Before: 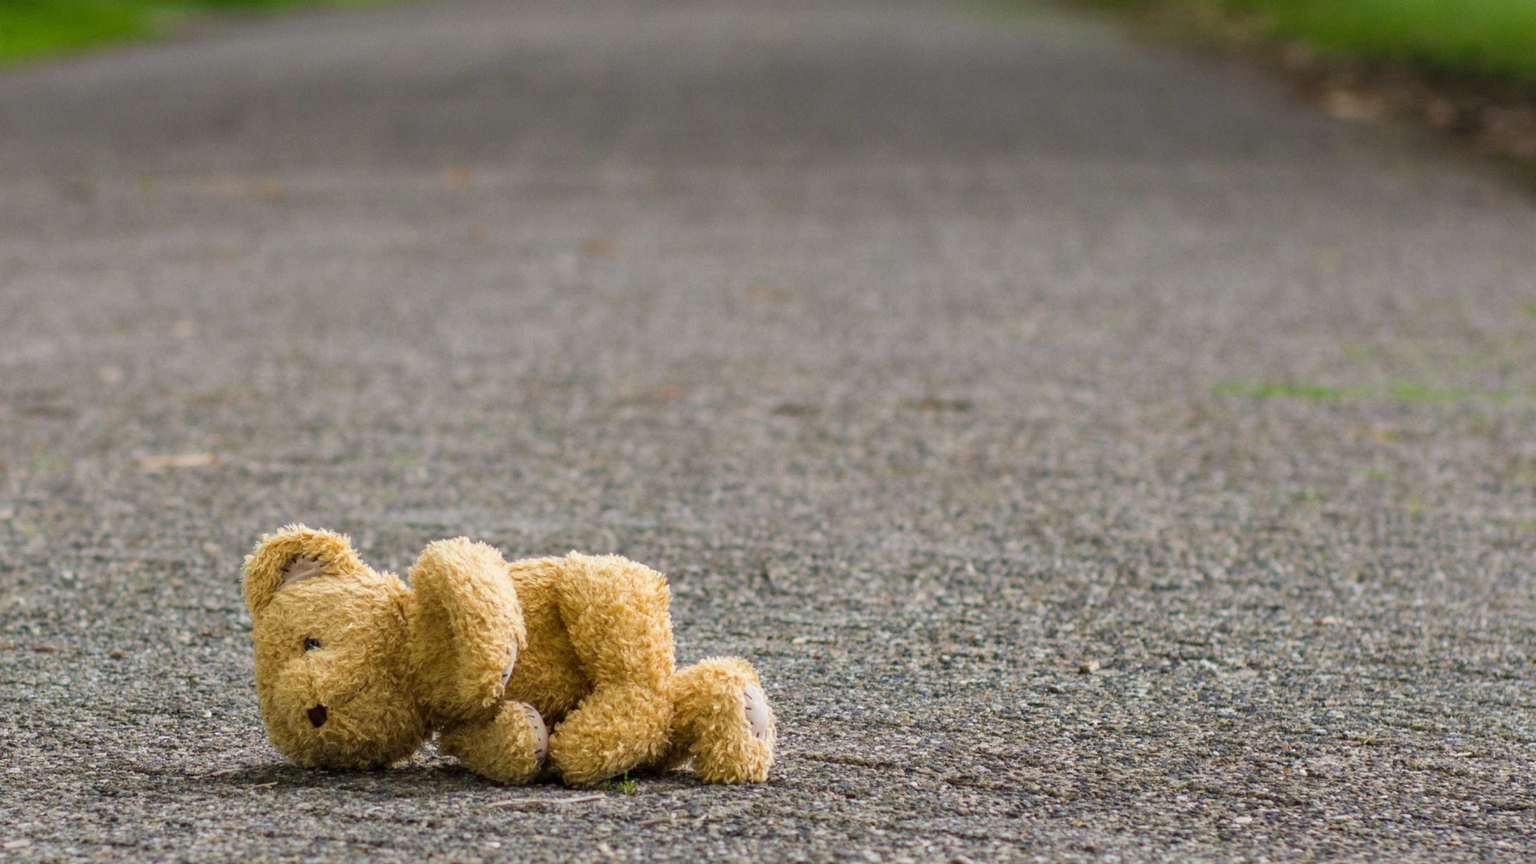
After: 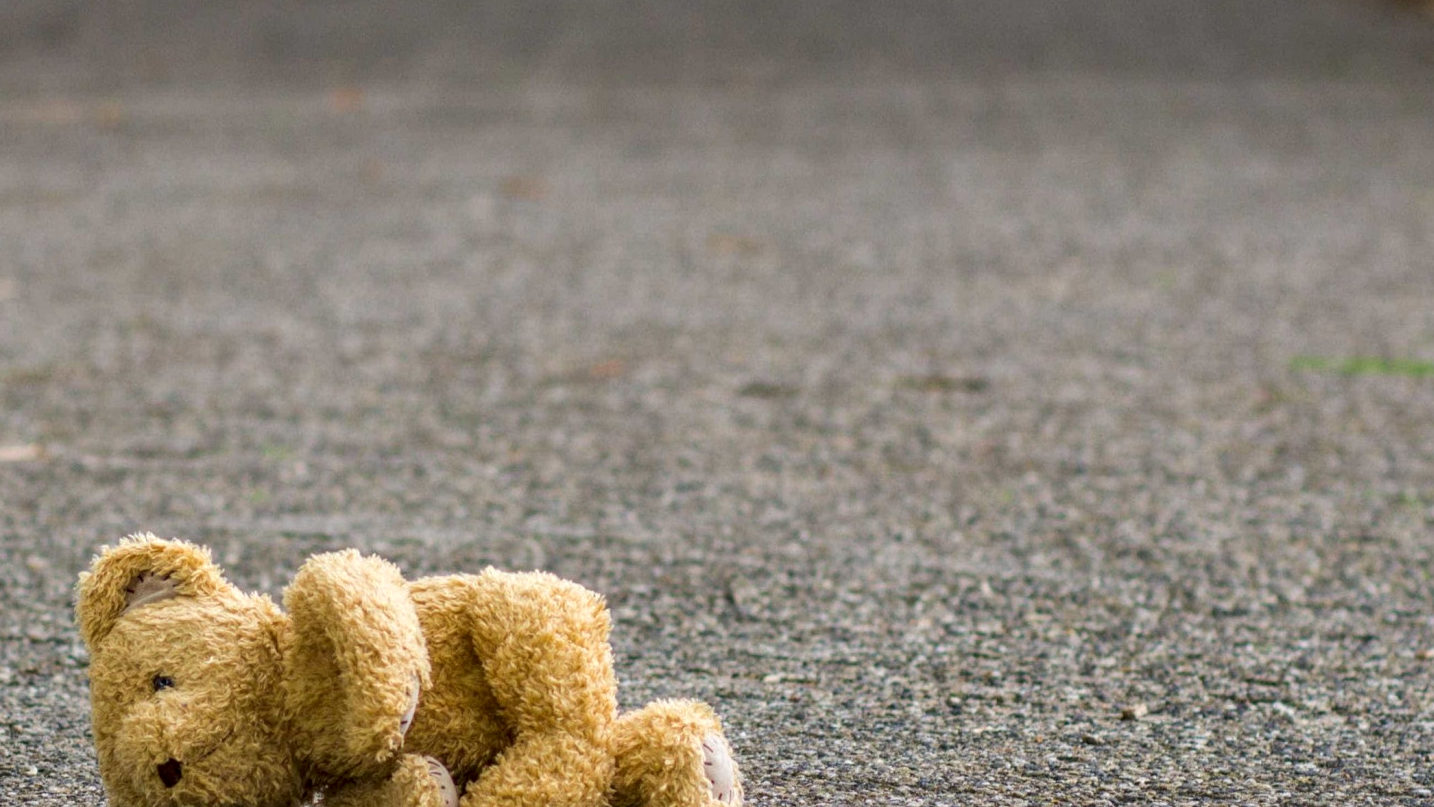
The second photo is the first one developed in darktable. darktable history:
local contrast: on, module defaults
crop and rotate: left 11.831%, top 11.346%, right 13.429%, bottom 13.899%
